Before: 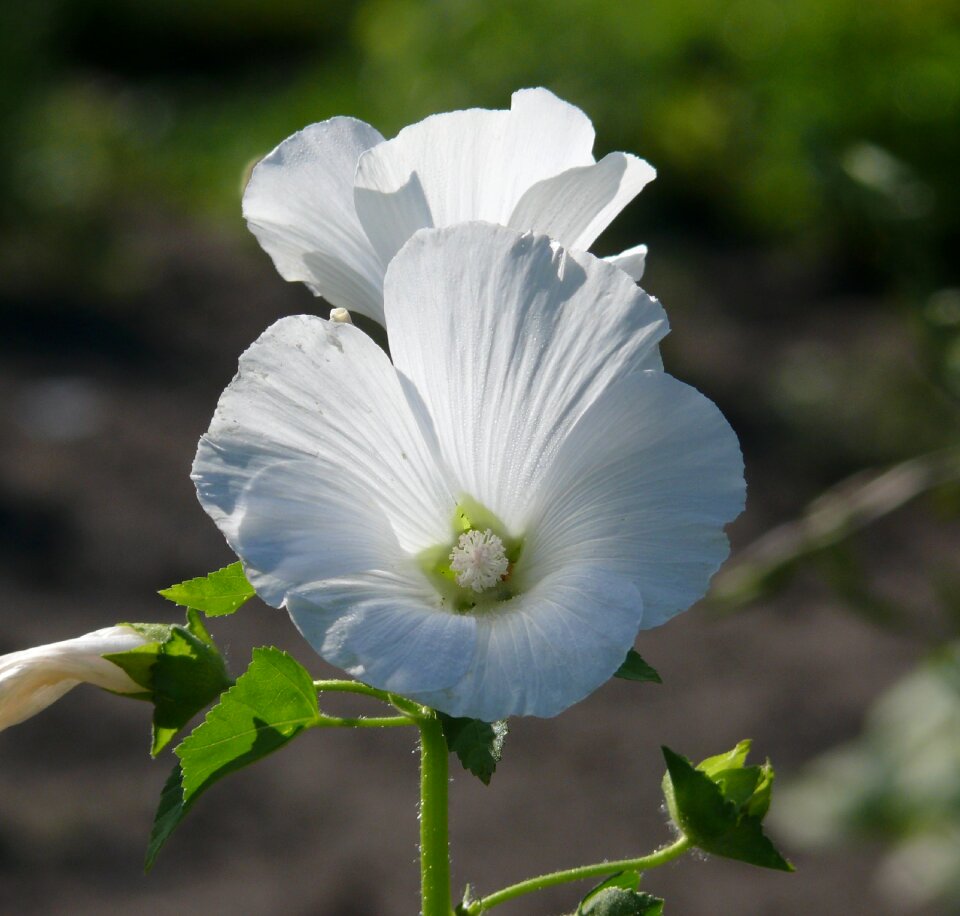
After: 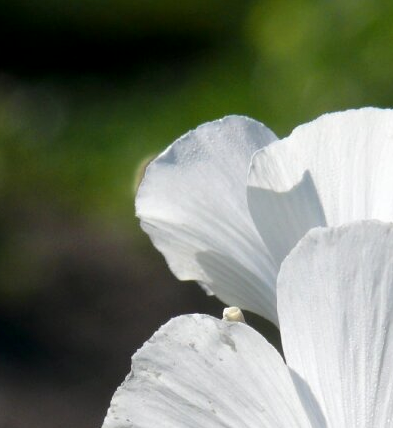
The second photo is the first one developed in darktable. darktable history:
crop and rotate: left 11.172%, top 0.117%, right 47.875%, bottom 53.13%
local contrast: highlights 103%, shadows 102%, detail 119%, midtone range 0.2
haze removal: strength -0.042, compatibility mode true, adaptive false
